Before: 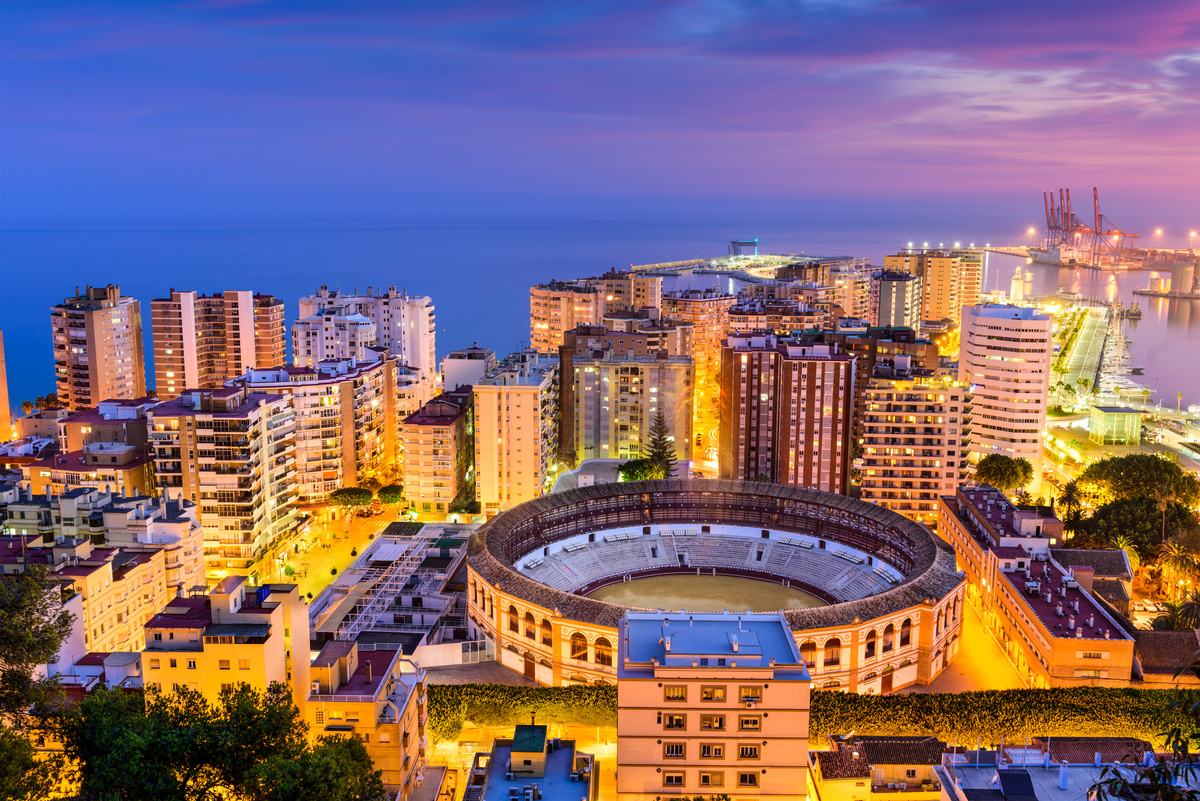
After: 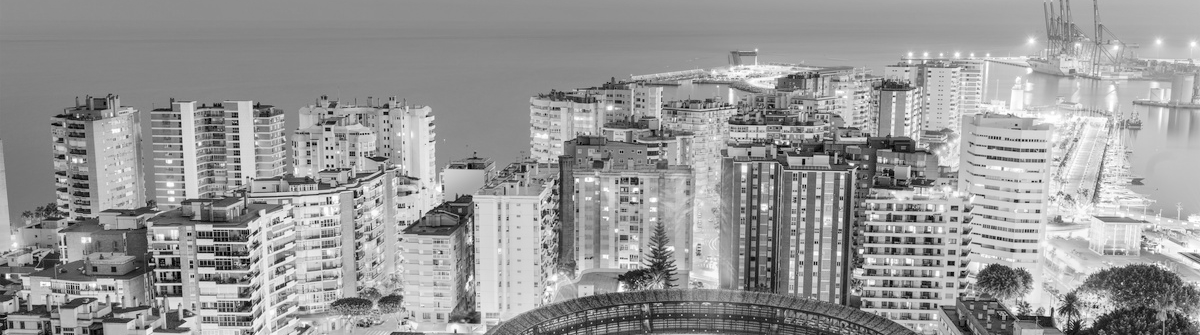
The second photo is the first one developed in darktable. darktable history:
global tonemap: drago (0.7, 100)
local contrast: highlights 100%, shadows 100%, detail 120%, midtone range 0.2
white balance: red 0.98, blue 1.034
monochrome: size 1
crop and rotate: top 23.84%, bottom 34.294%
